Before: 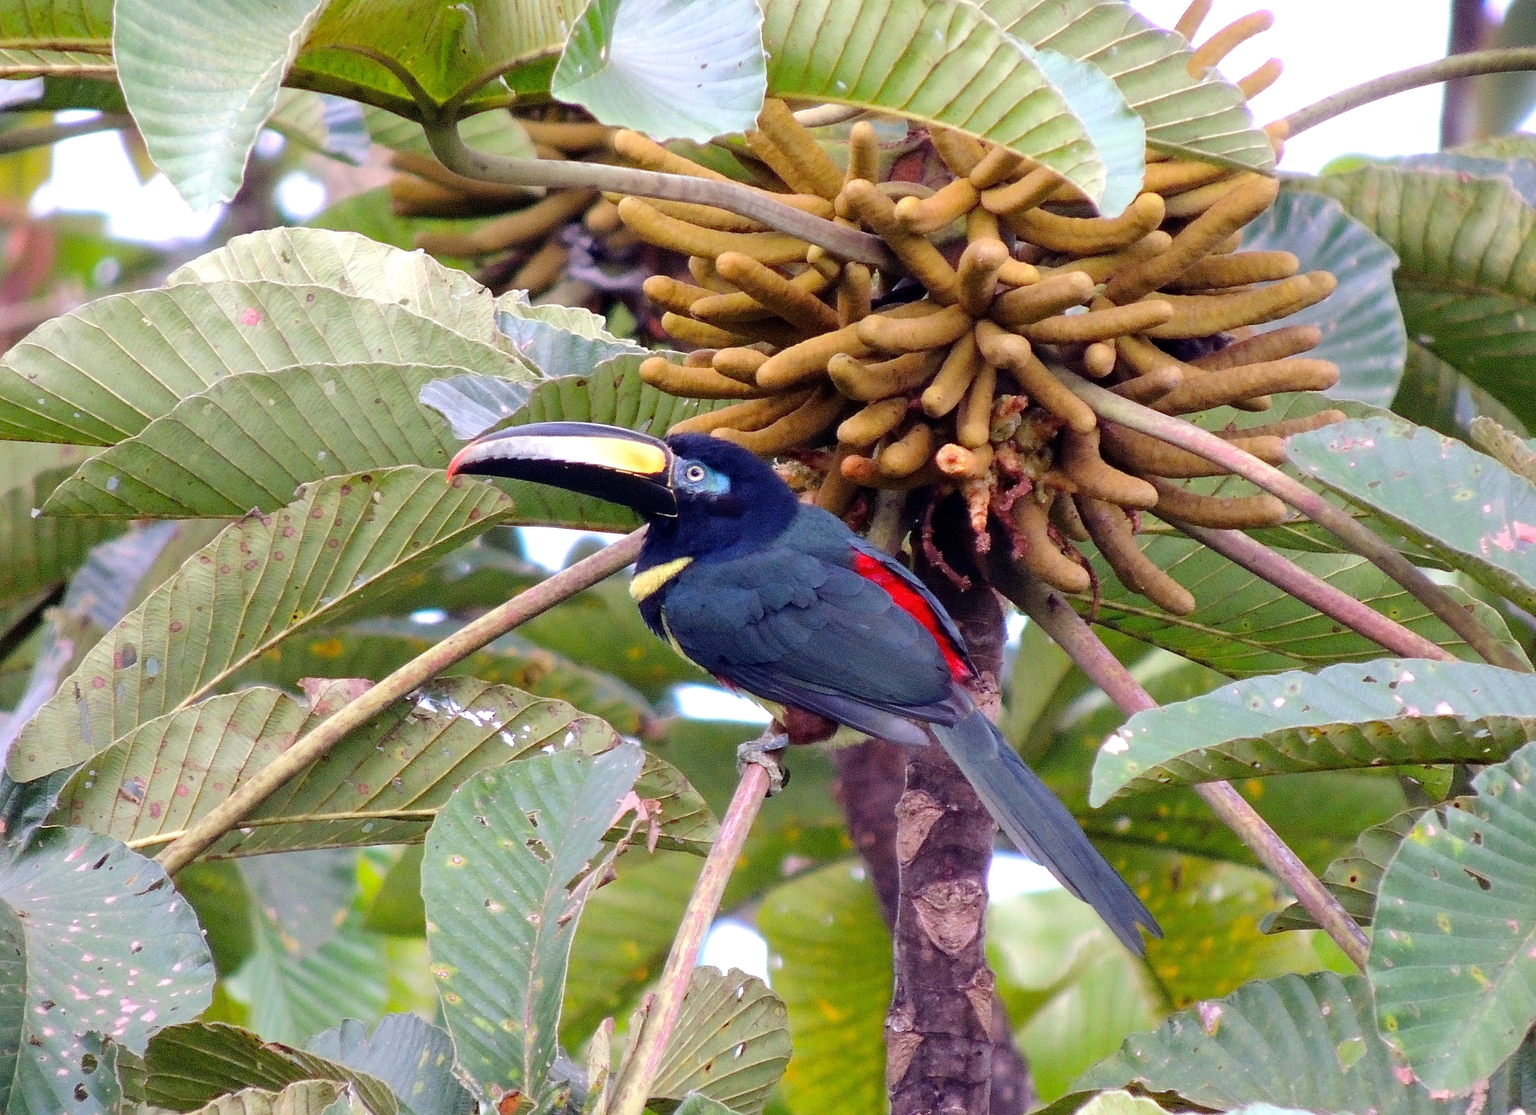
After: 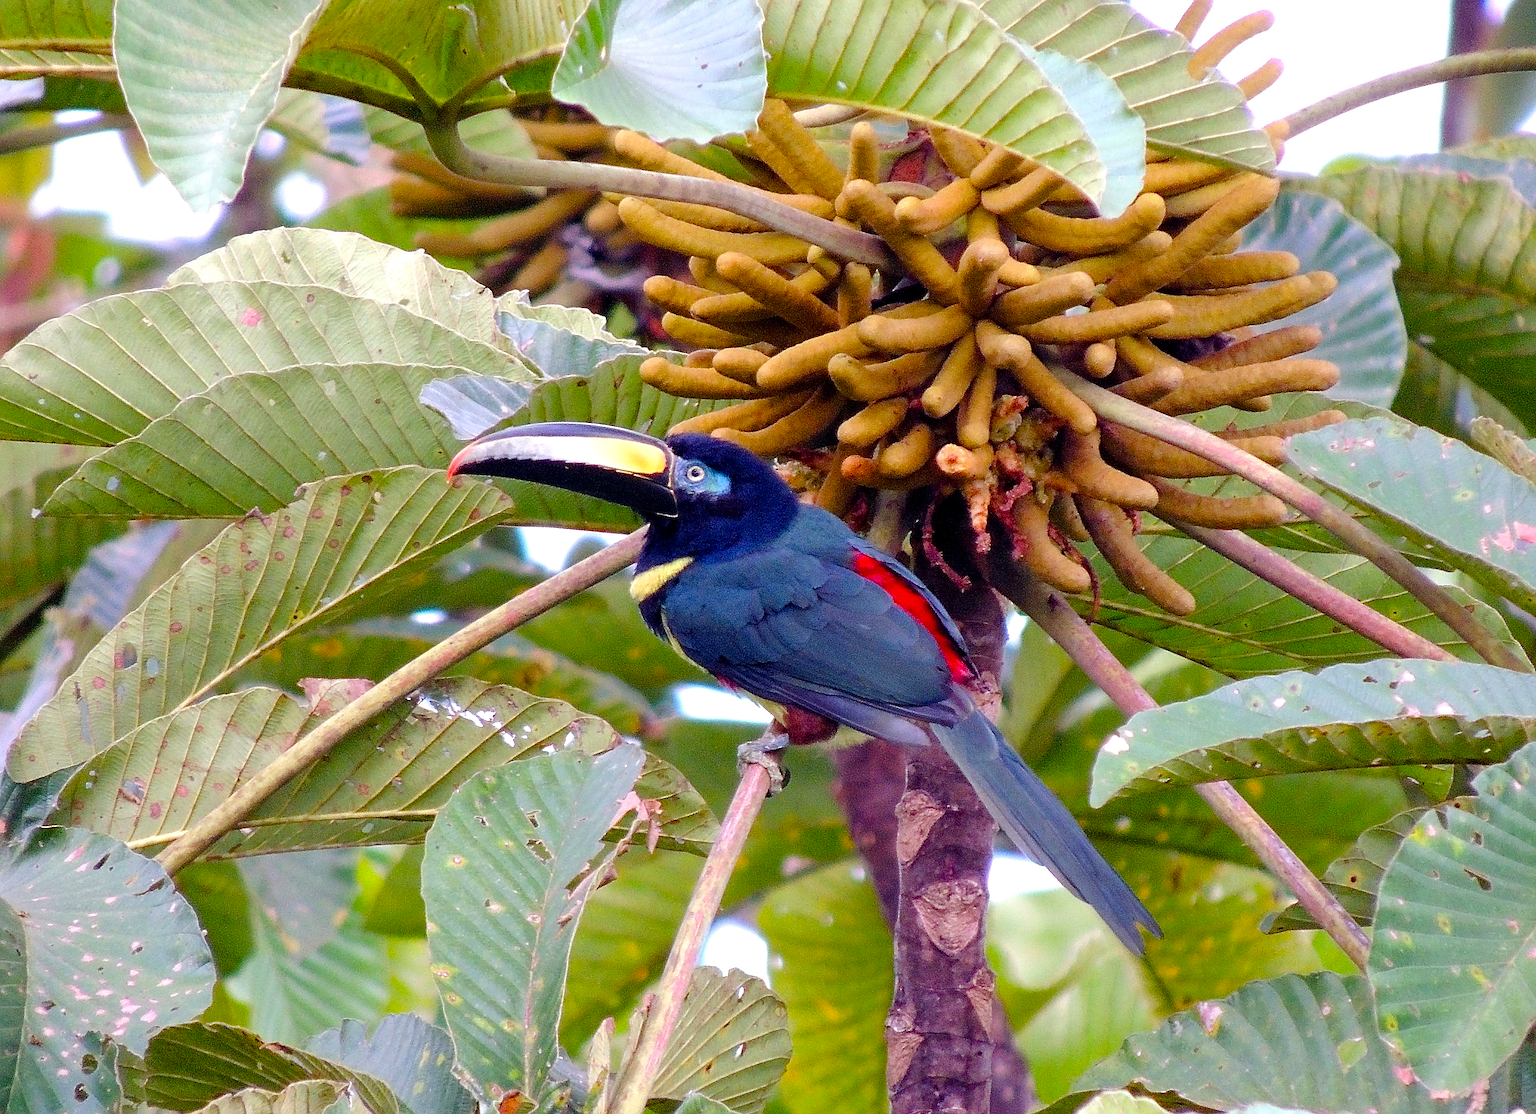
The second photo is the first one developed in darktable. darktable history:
sharpen: on, module defaults
tone equalizer: on, module defaults
color balance rgb: perceptual saturation grading › global saturation 35%, perceptual saturation grading › highlights -30%, perceptual saturation grading › shadows 35%, perceptual brilliance grading › global brilliance 3%, perceptual brilliance grading › highlights -3%, perceptual brilliance grading › shadows 3%
